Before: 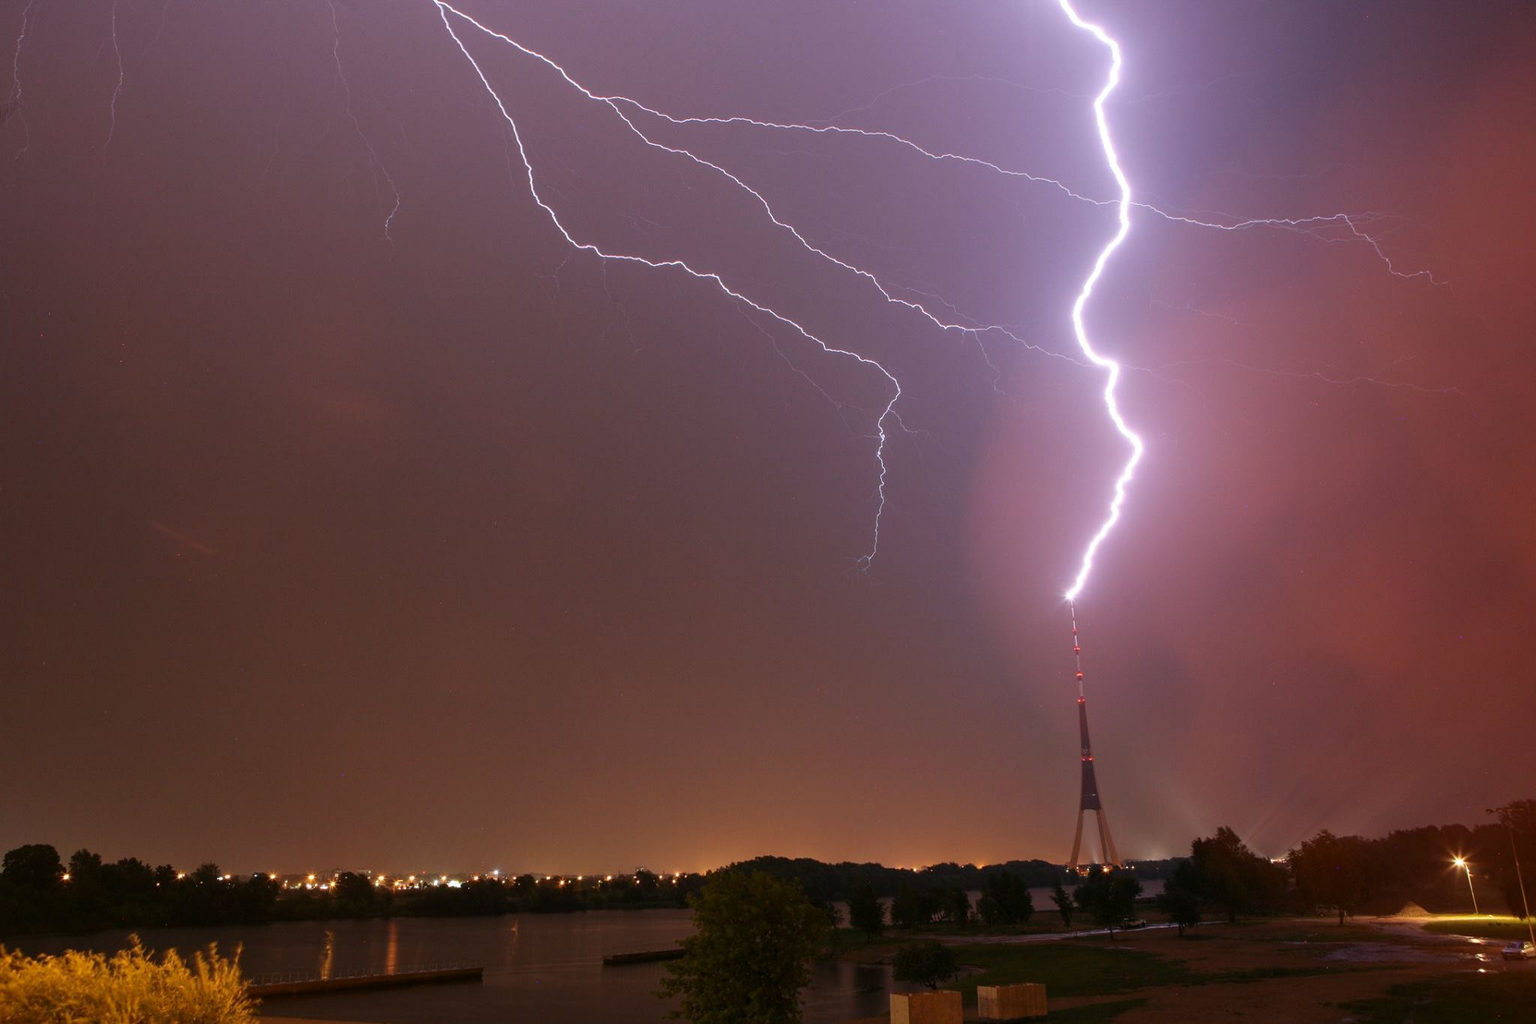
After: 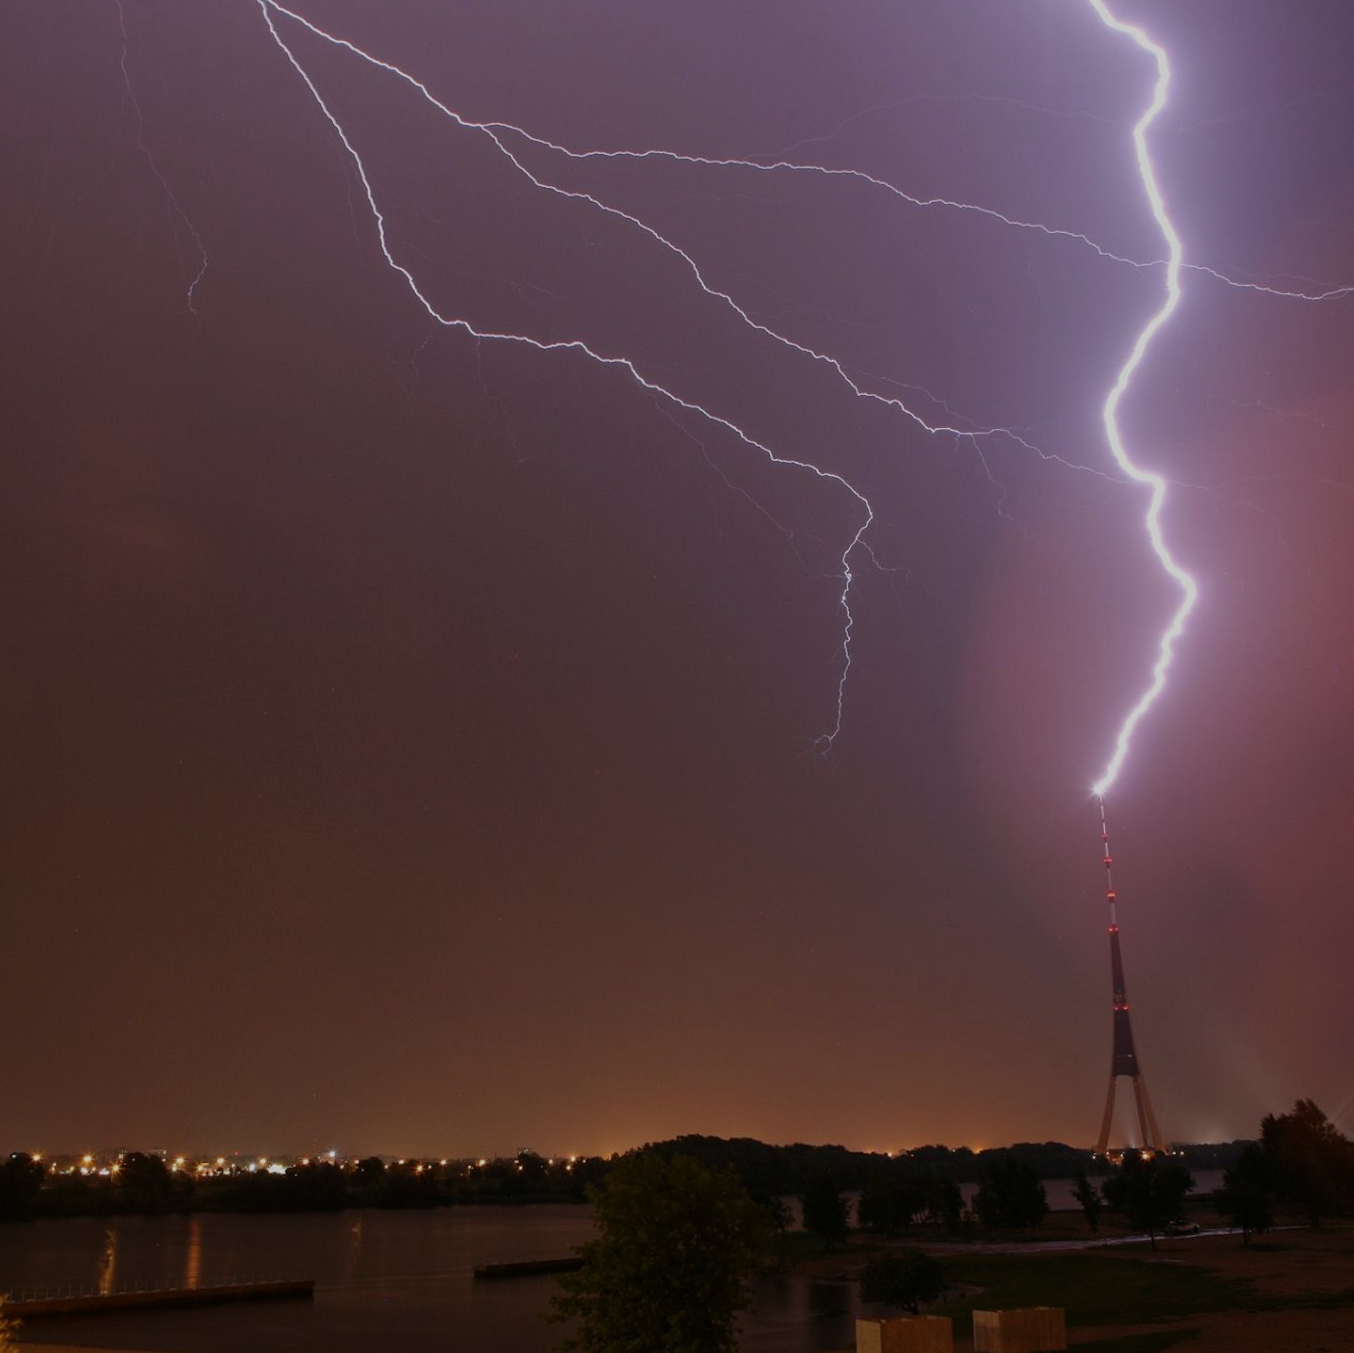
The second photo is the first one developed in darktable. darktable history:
color zones: curves: ch0 [(0.25, 0.5) (0.428, 0.473) (0.75, 0.5)]; ch1 [(0.243, 0.479) (0.398, 0.452) (0.75, 0.5)]
crop: left 15.419%, right 17.914%
exposure: black level correction 0, exposure -0.766 EV, compensate highlight preservation false
rotate and perspective: rotation 0.192°, lens shift (horizontal) -0.015, crop left 0.005, crop right 0.996, crop top 0.006, crop bottom 0.99
